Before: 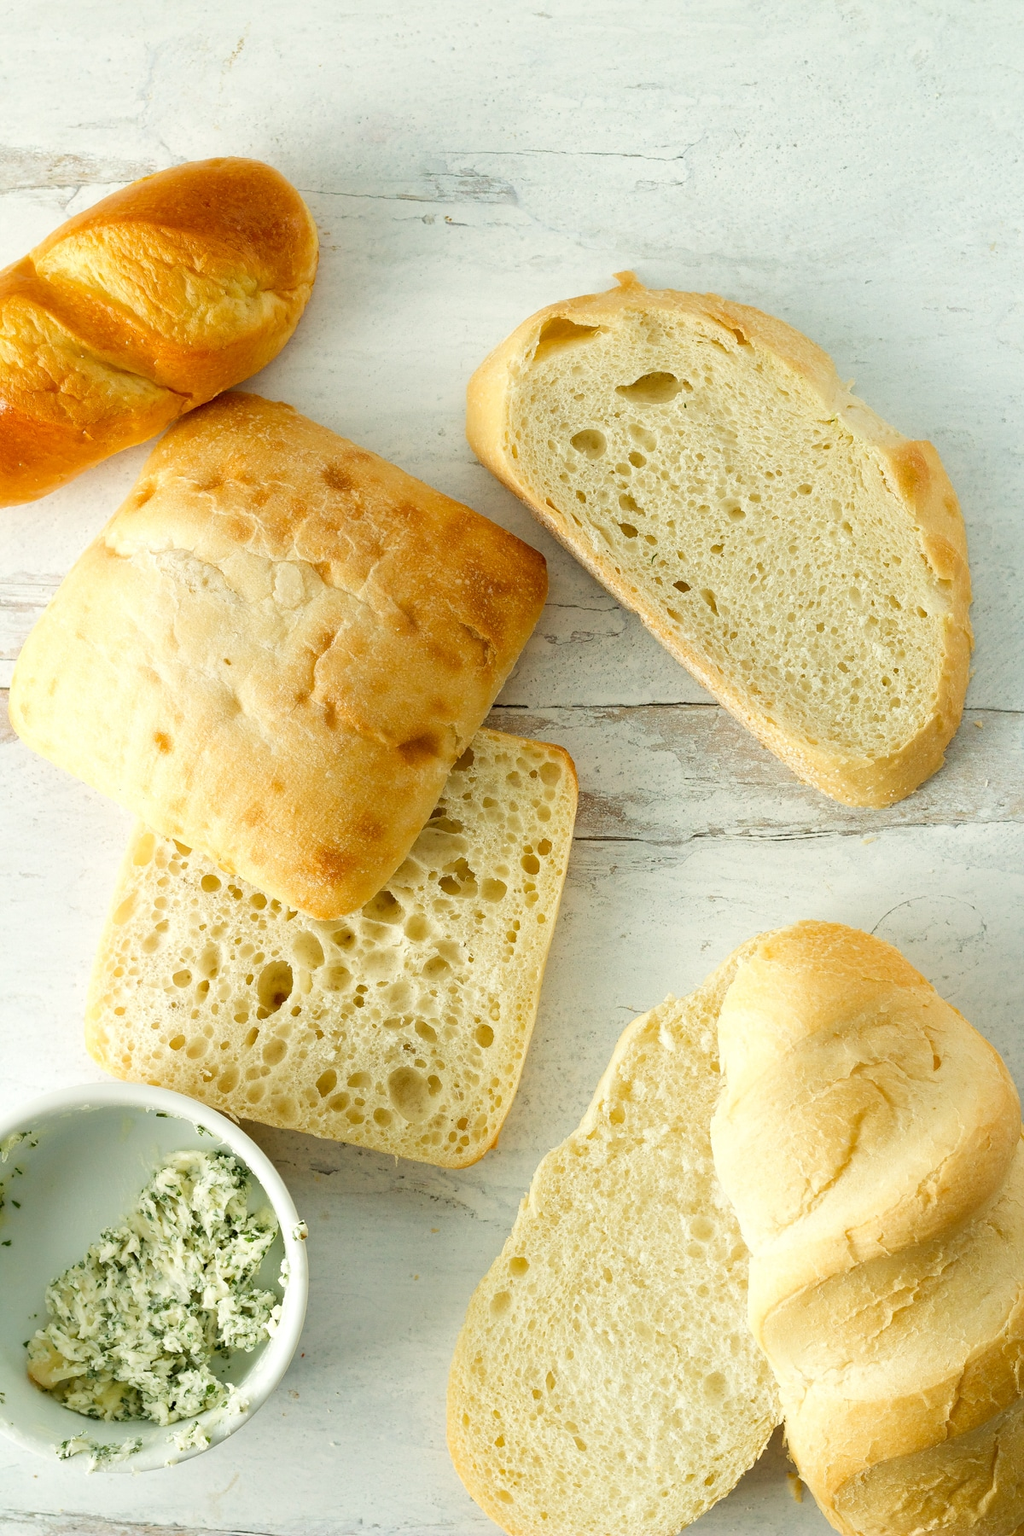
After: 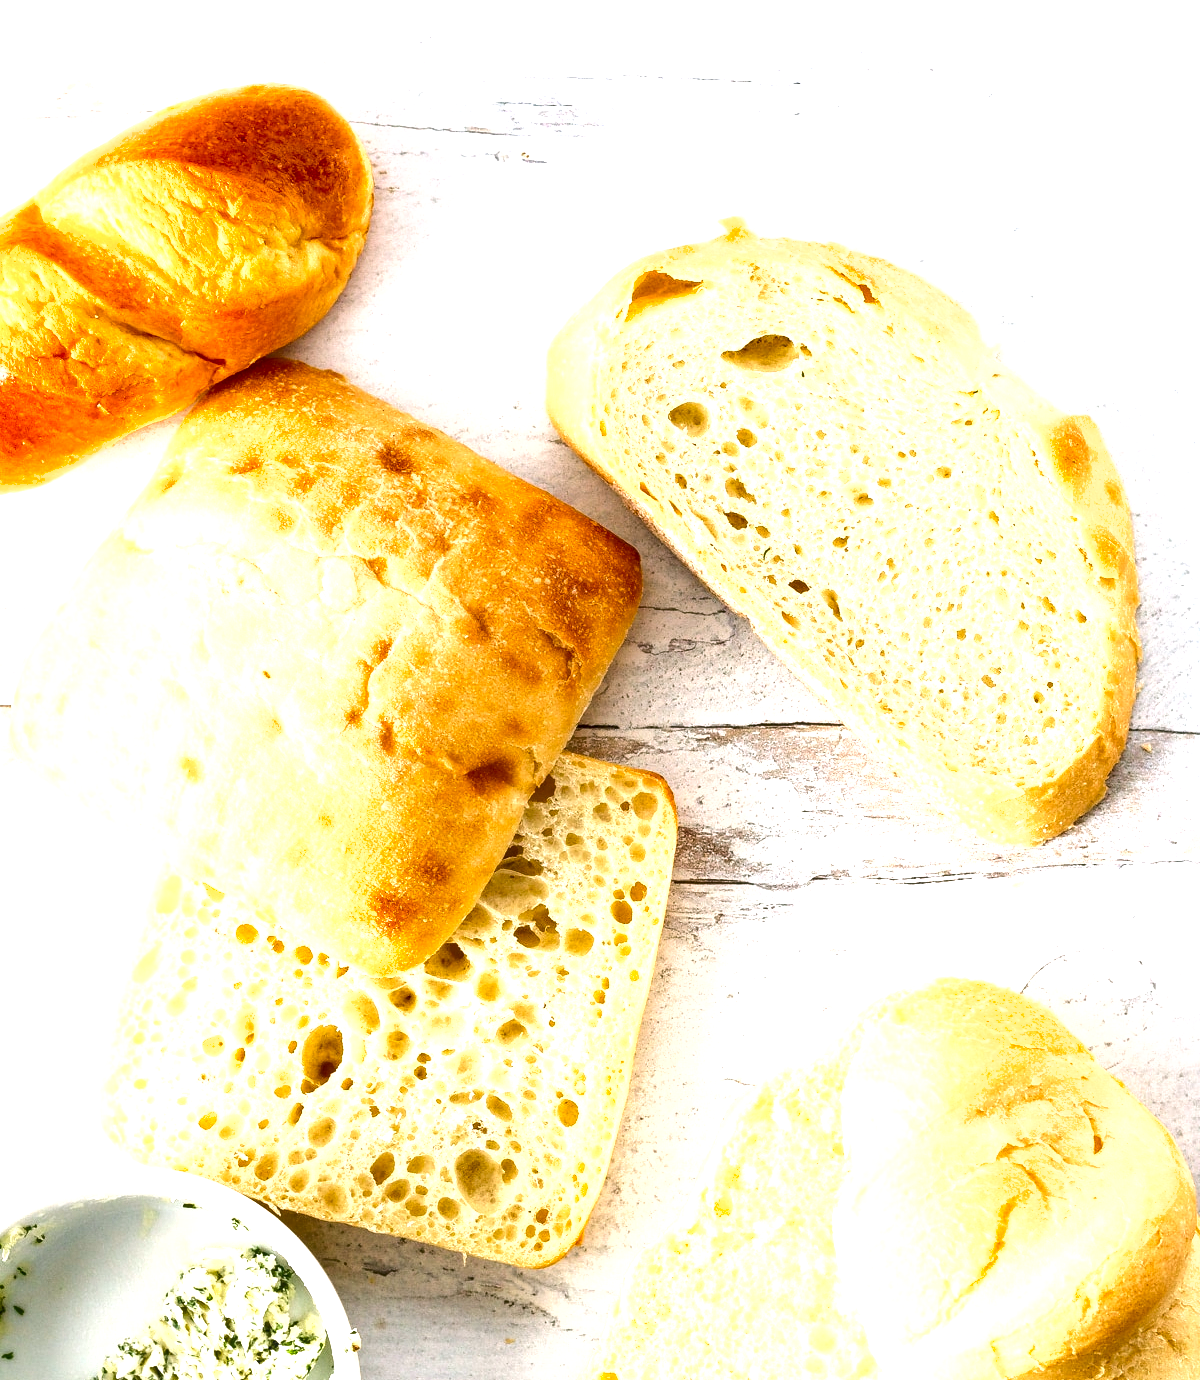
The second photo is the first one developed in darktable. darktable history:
local contrast: on, module defaults
shadows and highlights: shadows 35, highlights -35, soften with gaussian
crop: top 5.667%, bottom 17.637%
exposure: exposure 1.15 EV, compensate highlight preservation false
white balance: red 1.066, blue 1.119
